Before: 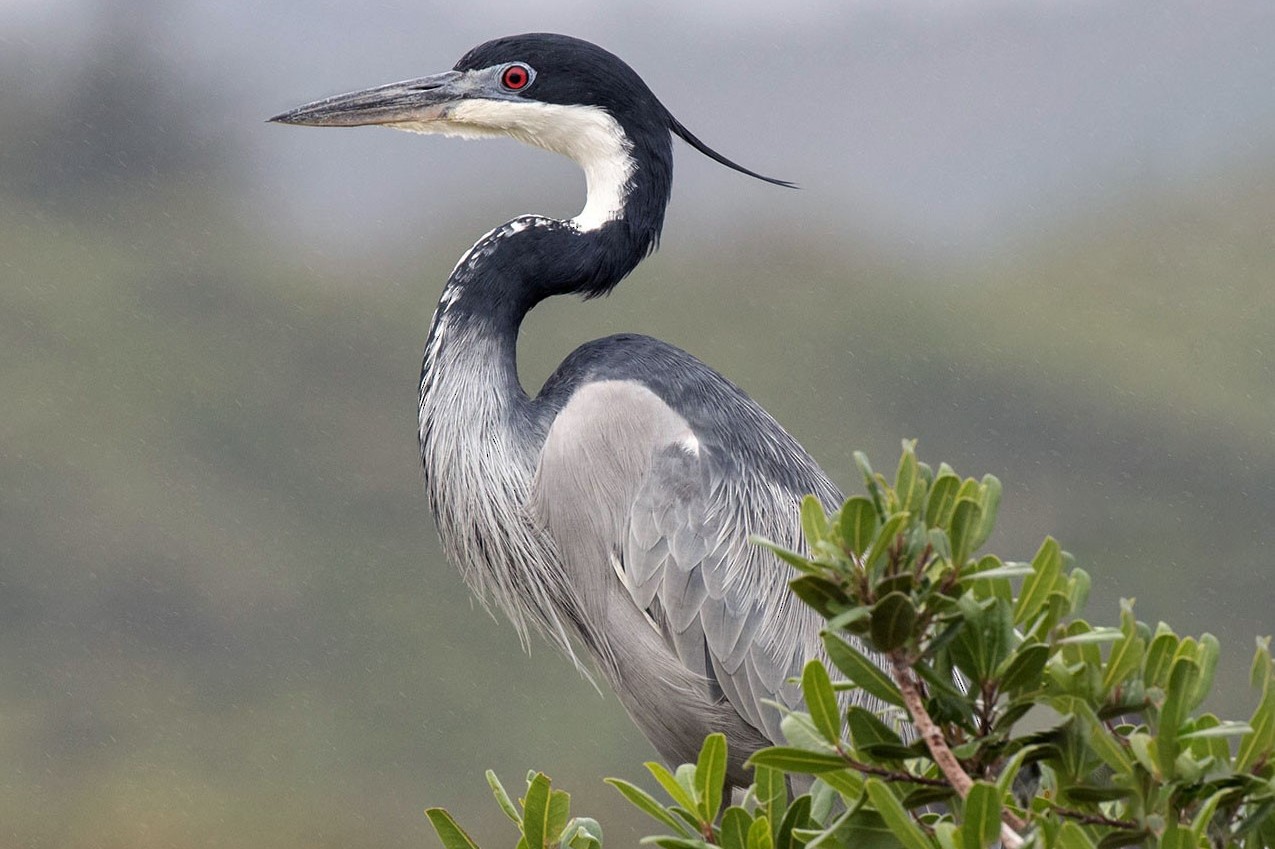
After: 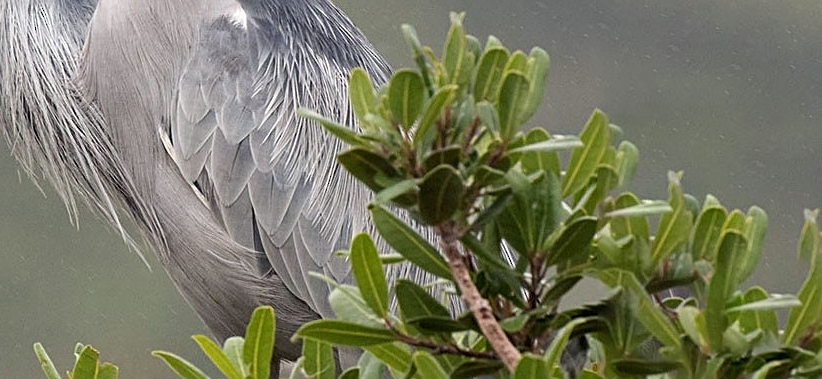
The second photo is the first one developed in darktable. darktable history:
crop and rotate: left 35.493%, top 50.317%, bottom 4.941%
sharpen: on, module defaults
